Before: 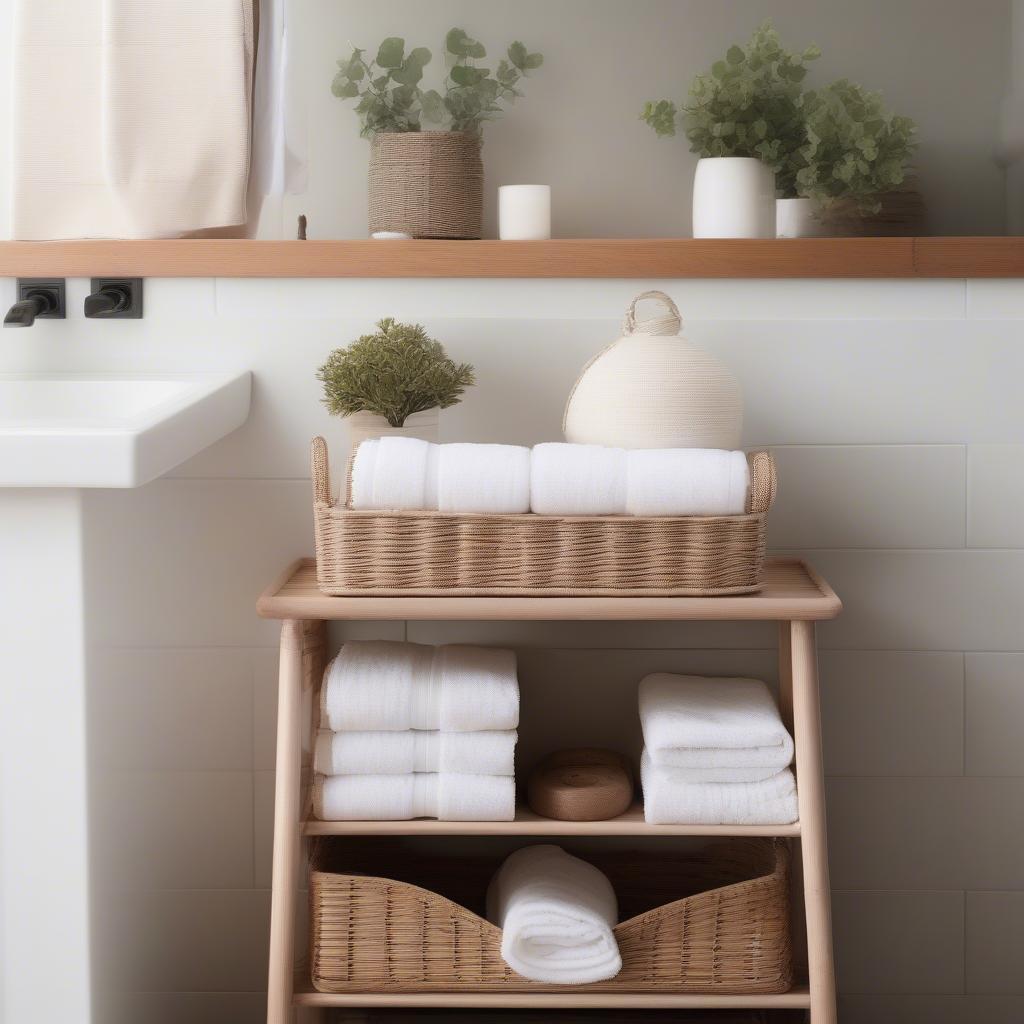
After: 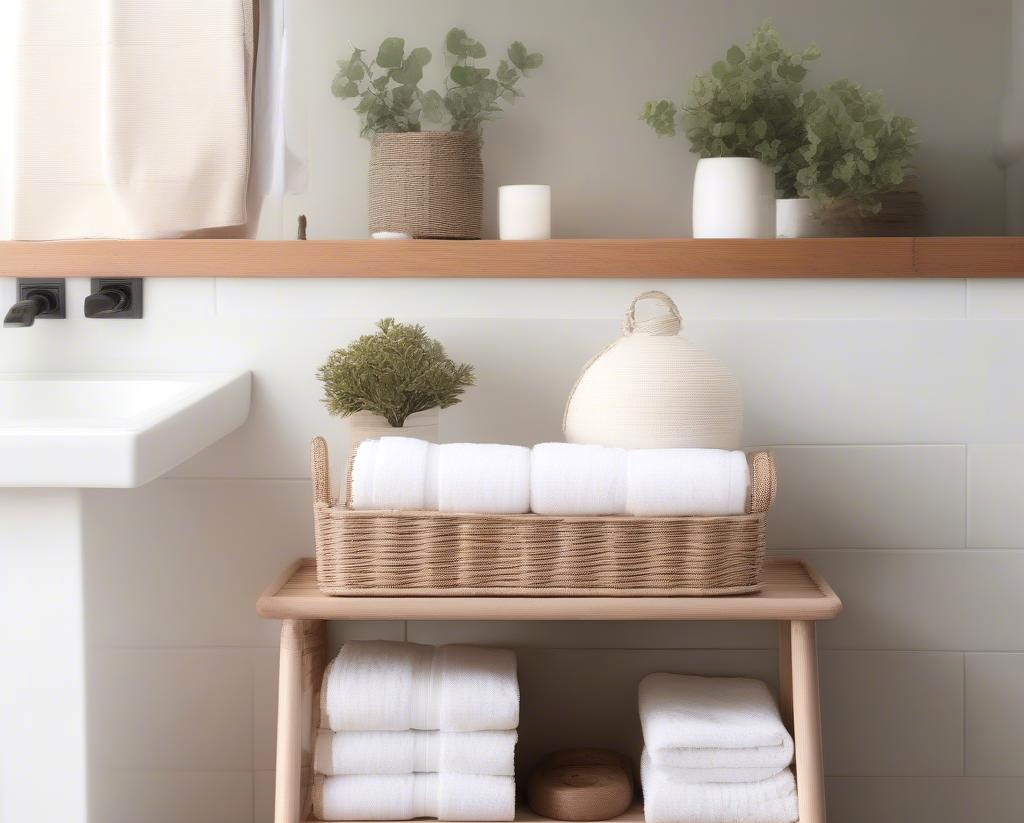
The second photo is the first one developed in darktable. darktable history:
exposure: exposure 0.203 EV, compensate exposure bias true, compensate highlight preservation false
crop: bottom 19.578%
